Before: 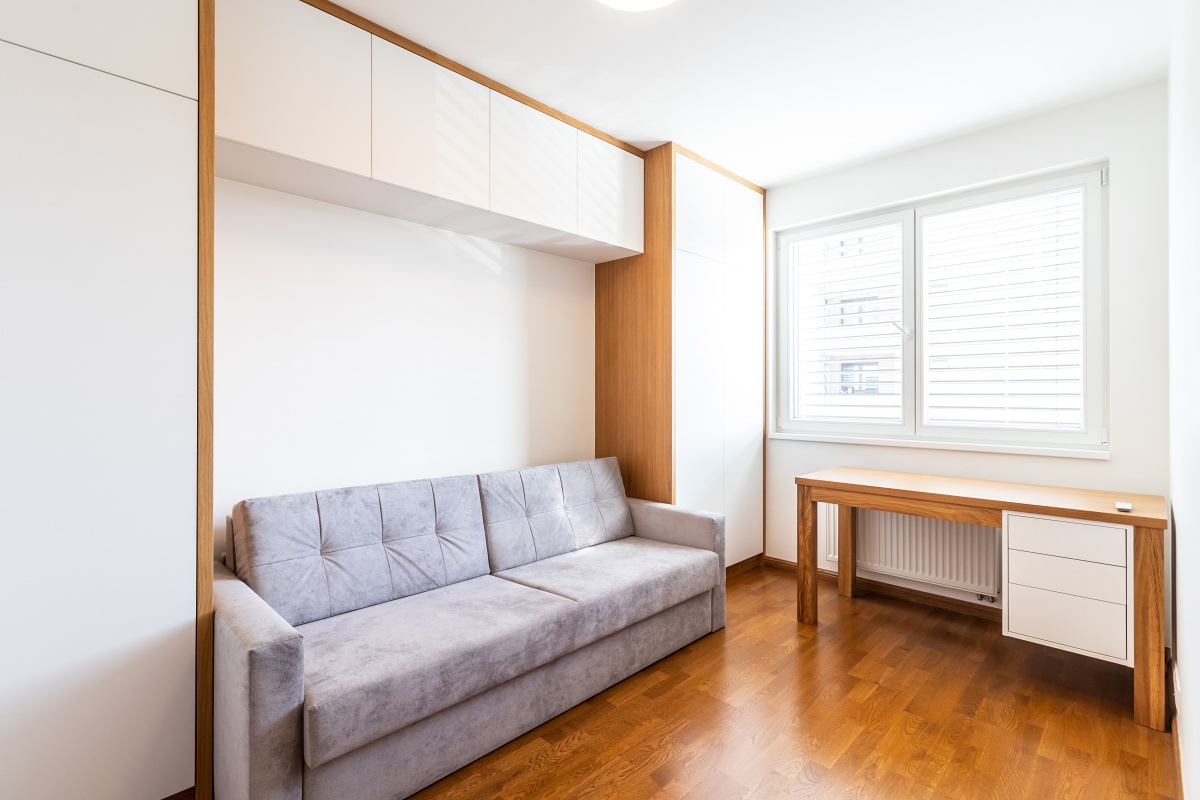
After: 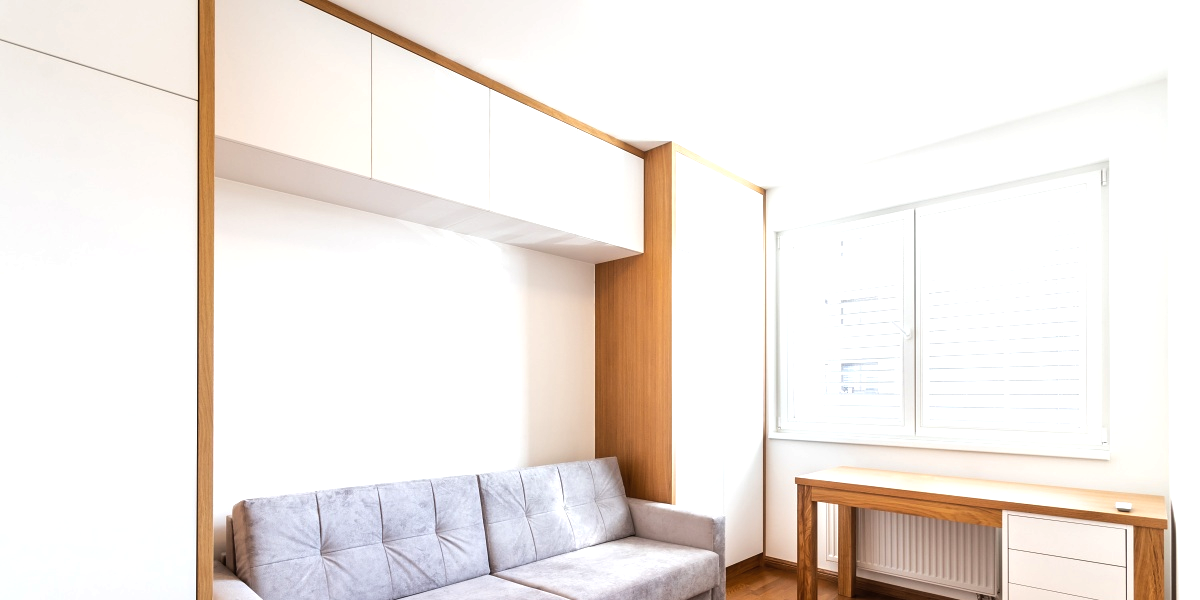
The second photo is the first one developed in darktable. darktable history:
tone equalizer: -8 EV -0.417 EV, -7 EV -0.389 EV, -6 EV -0.333 EV, -5 EV -0.222 EV, -3 EV 0.222 EV, -2 EV 0.333 EV, -1 EV 0.389 EV, +0 EV 0.417 EV, edges refinement/feathering 500, mask exposure compensation -1.57 EV, preserve details no
crop: bottom 24.988%
shadows and highlights: shadows 25, highlights -25
